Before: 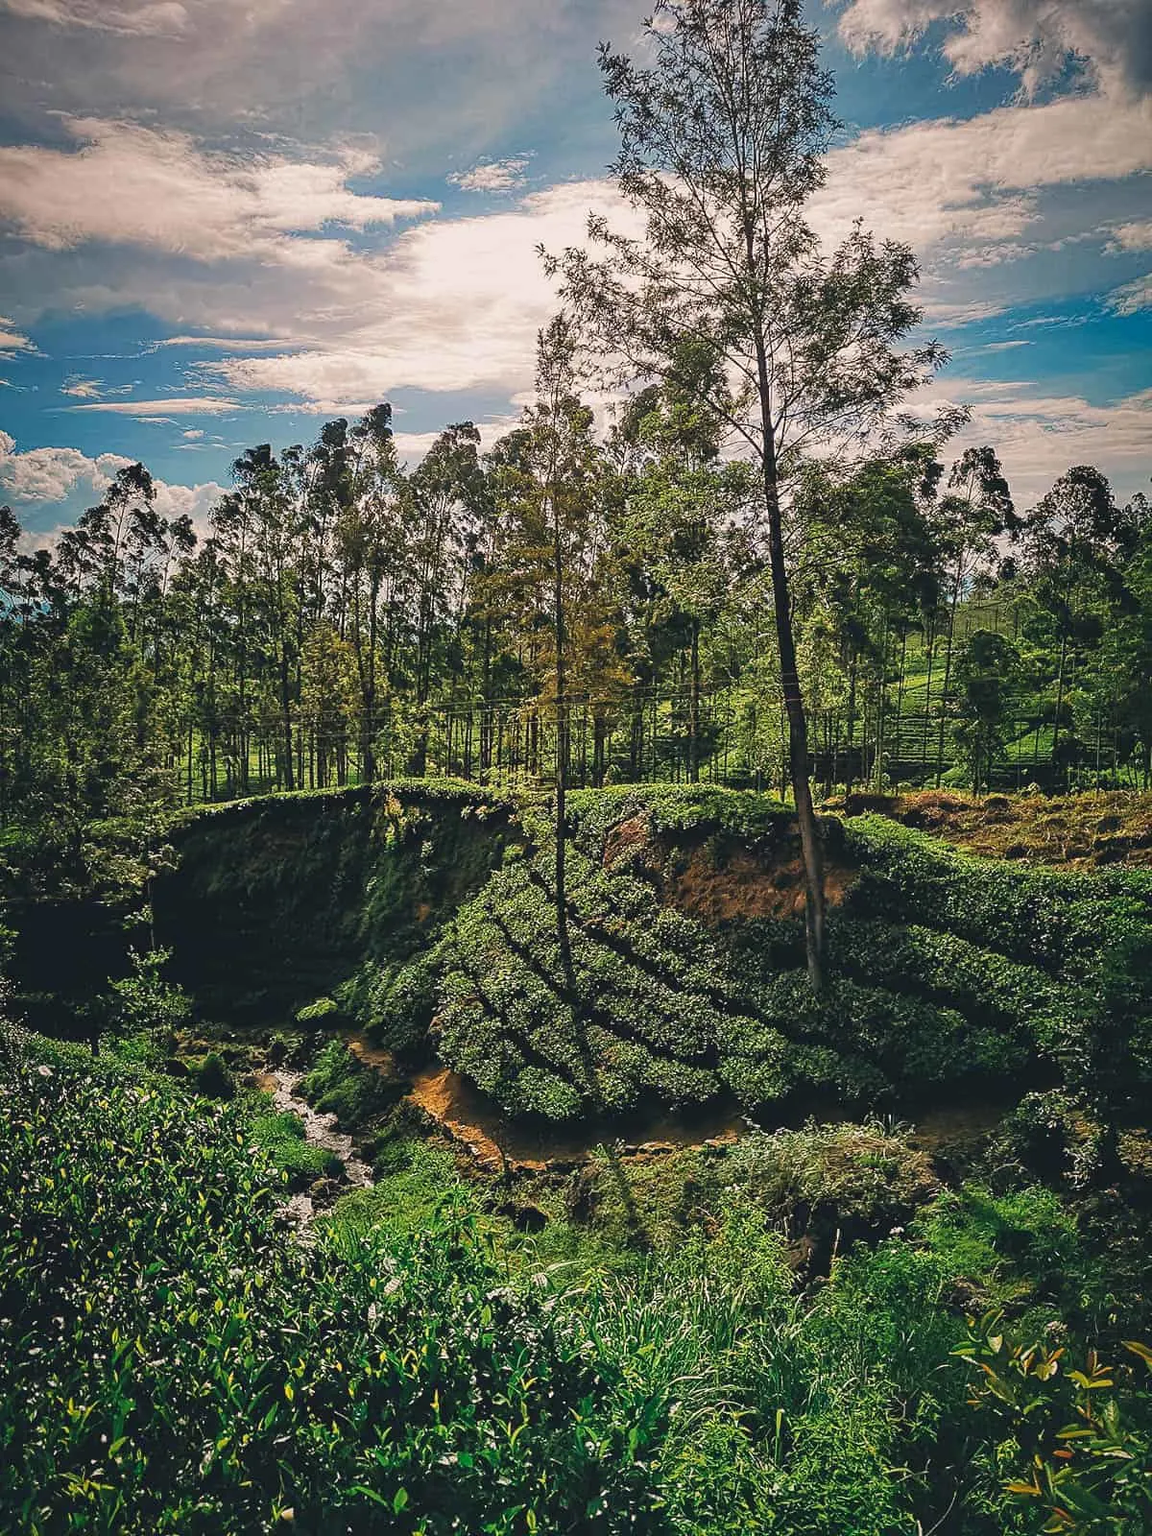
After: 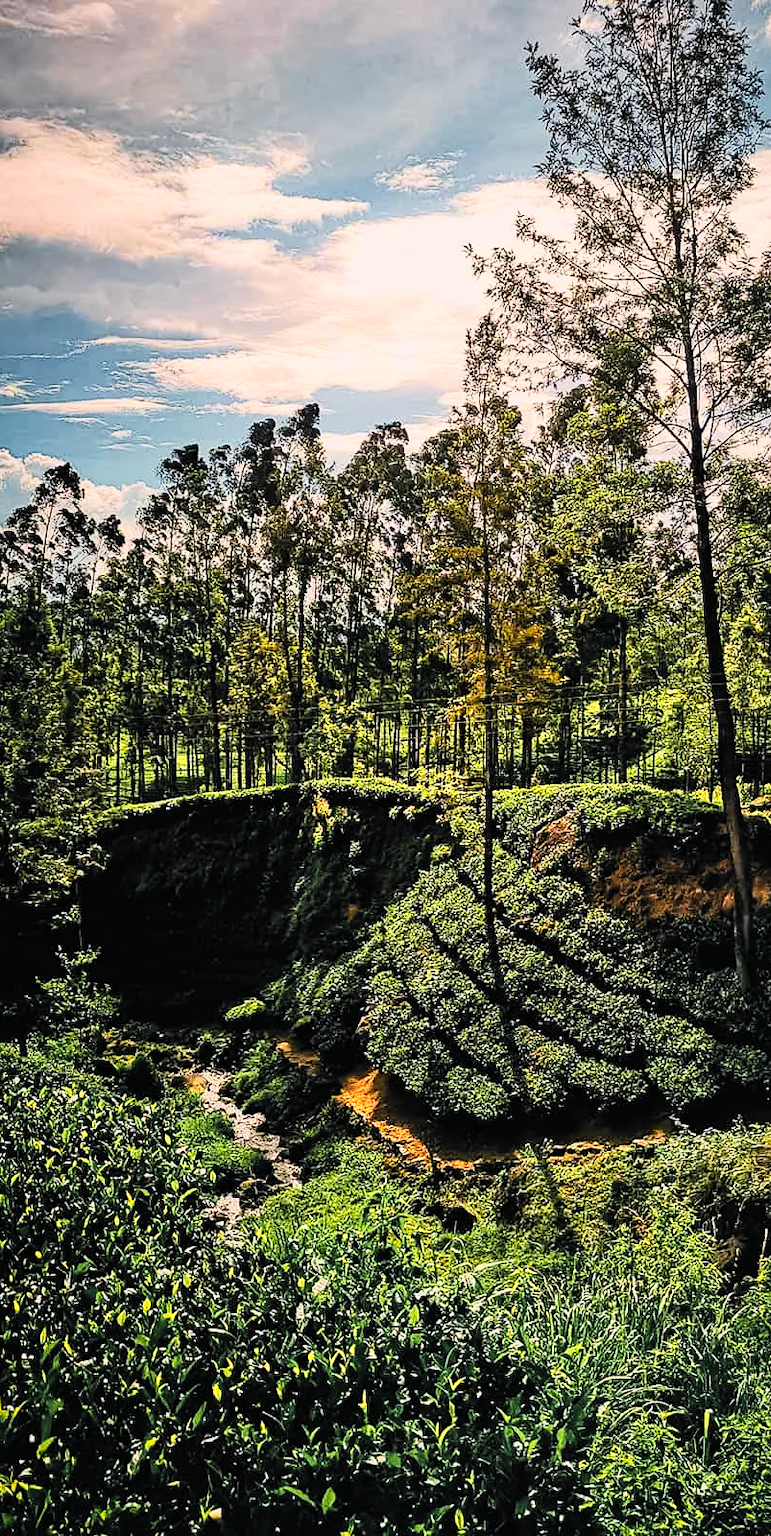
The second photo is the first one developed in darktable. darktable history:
filmic rgb: black relative exposure -7.97 EV, white relative exposure 4 EV, hardness 4.18, contrast 1.361, color science v4 (2020), contrast in shadows soft, contrast in highlights soft
color zones: curves: ch0 [(0, 0.511) (0.143, 0.531) (0.286, 0.56) (0.429, 0.5) (0.571, 0.5) (0.714, 0.5) (0.857, 0.5) (1, 0.5)]; ch1 [(0, 0.525) (0.143, 0.705) (0.286, 0.715) (0.429, 0.35) (0.571, 0.35) (0.714, 0.35) (0.857, 0.4) (1, 0.4)]; ch2 [(0, 0.572) (0.143, 0.512) (0.286, 0.473) (0.429, 0.45) (0.571, 0.5) (0.714, 0.5) (0.857, 0.518) (1, 0.518)]
crop and rotate: left 6.276%, right 26.717%
contrast brightness saturation: contrast 0.205, brightness 0.168, saturation 0.215
